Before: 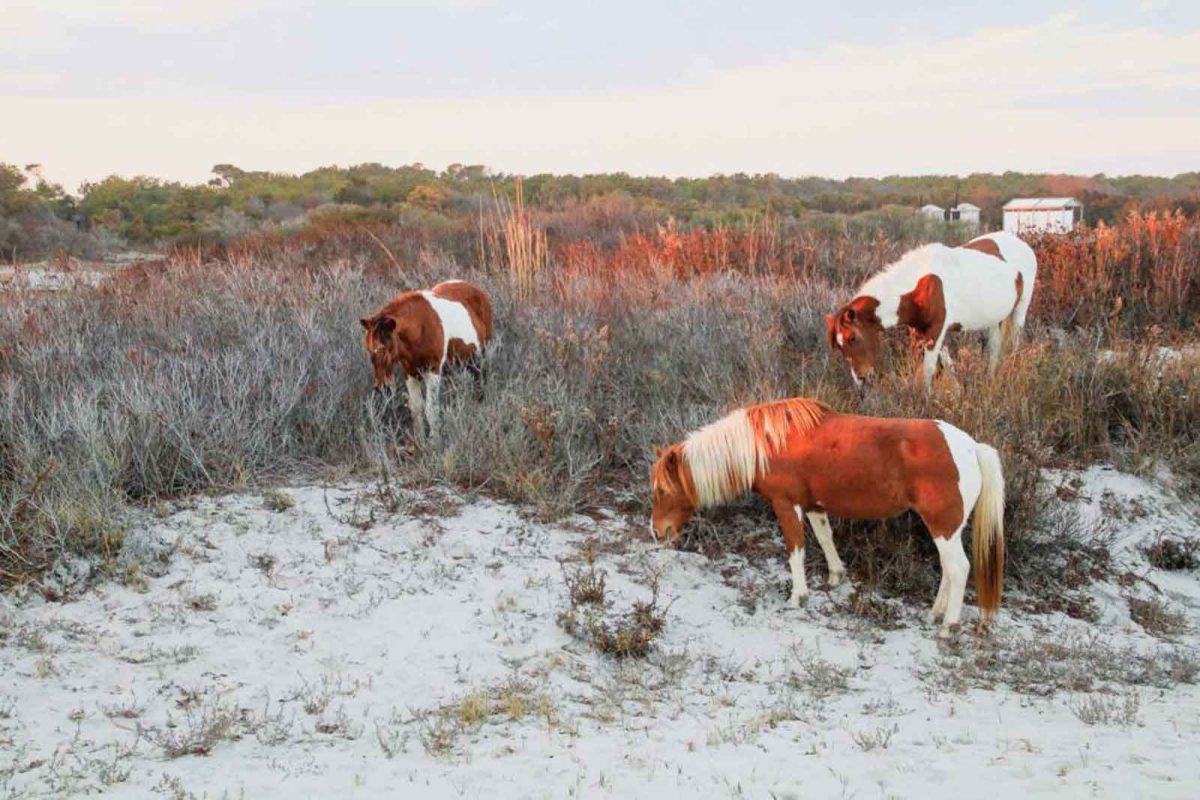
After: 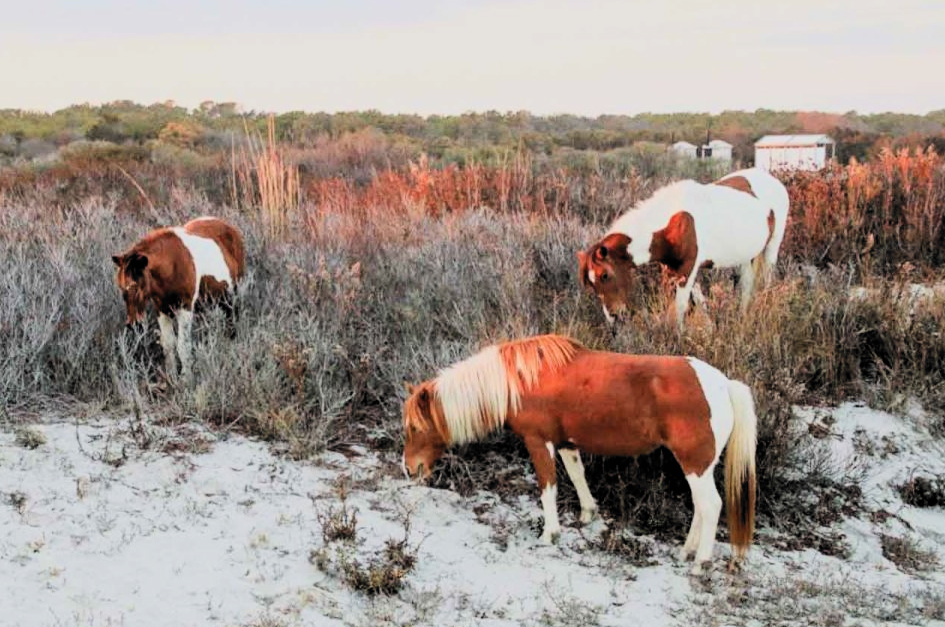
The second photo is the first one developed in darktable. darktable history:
contrast brightness saturation: contrast 0.153, brightness 0.046
filmic rgb: black relative exposure -5.12 EV, white relative exposure 4 EV, hardness 2.88, contrast 1.192, highlights saturation mix -31.17%, color science v6 (2022)
crop and rotate: left 20.732%, top 7.992%, right 0.485%, bottom 13.607%
